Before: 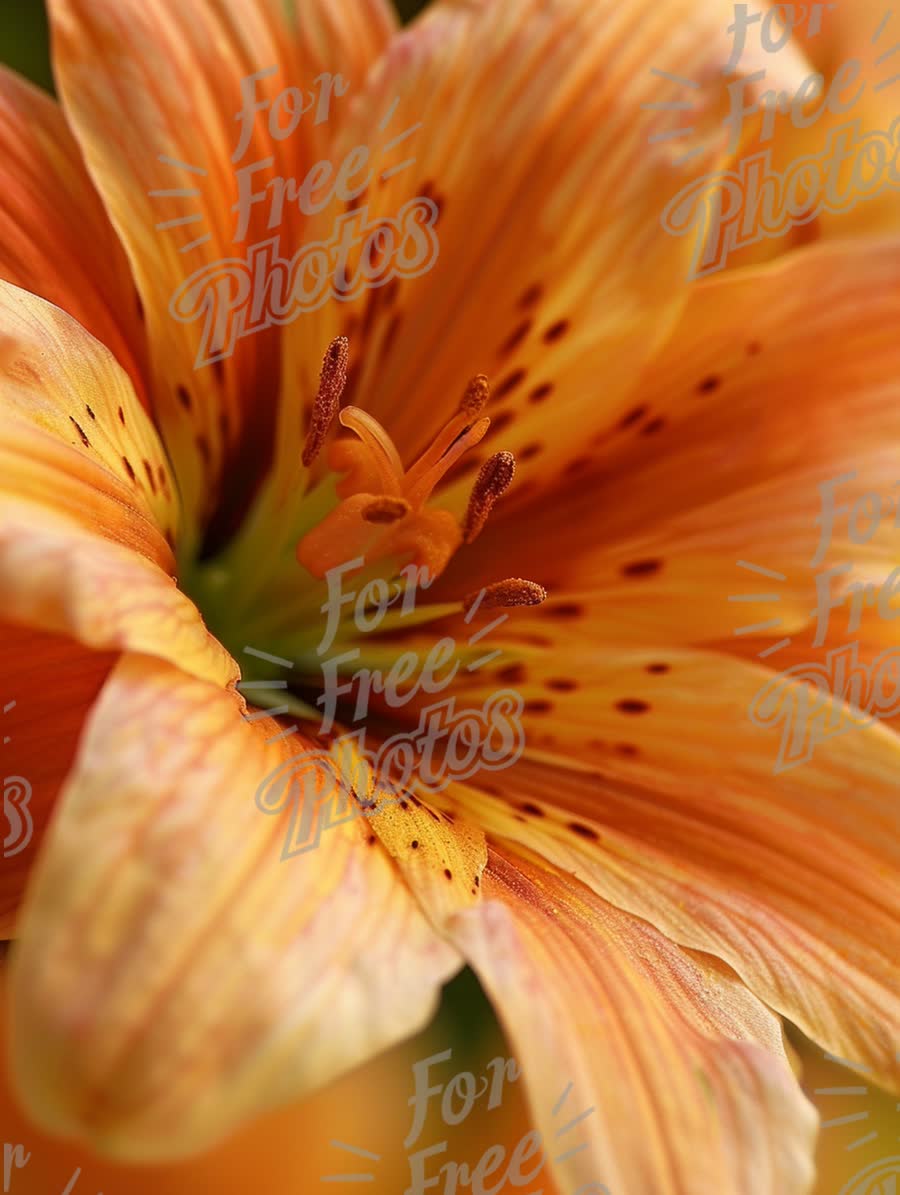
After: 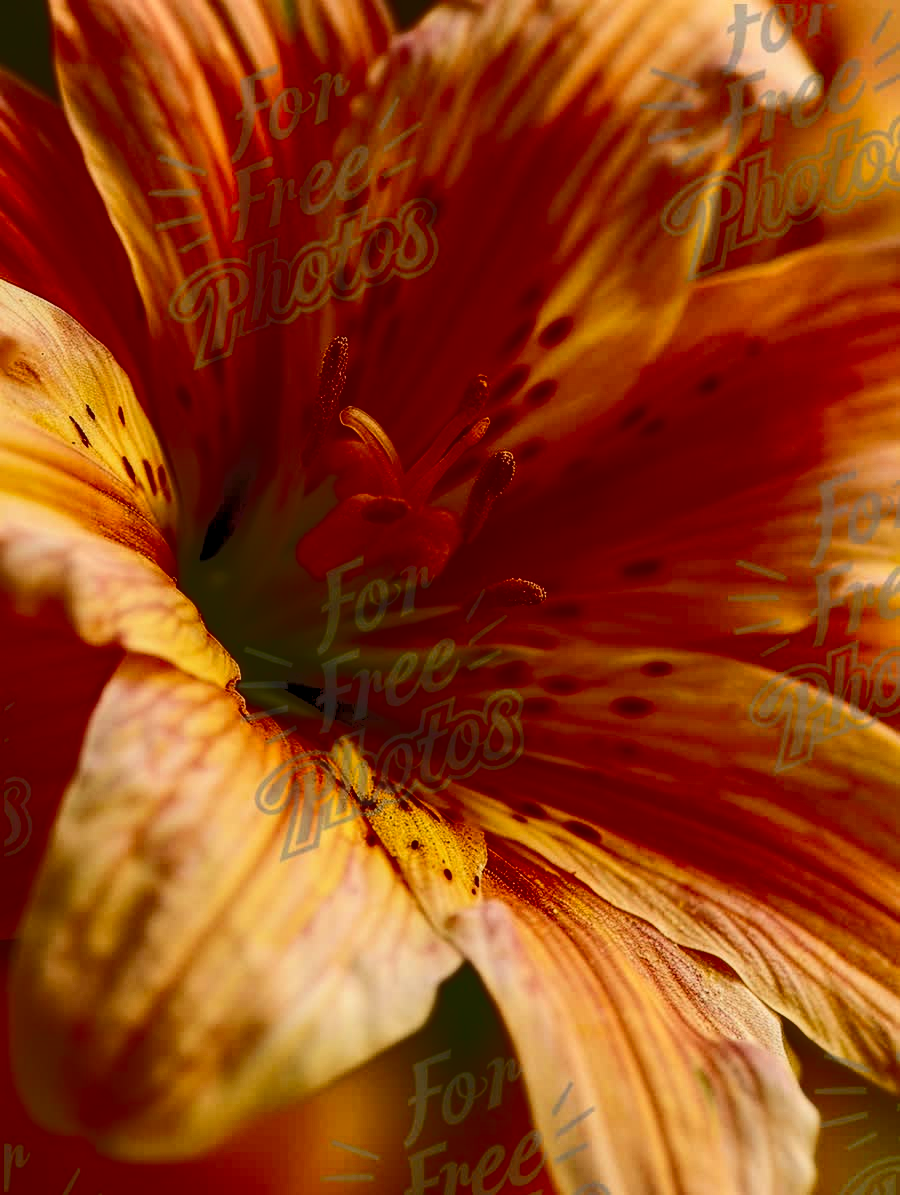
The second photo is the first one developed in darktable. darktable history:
contrast brightness saturation: contrast 0.093, brightness -0.575, saturation 0.172
tone curve: curves: ch0 [(0, 0) (0.003, 0.096) (0.011, 0.097) (0.025, 0.096) (0.044, 0.099) (0.069, 0.109) (0.1, 0.129) (0.136, 0.149) (0.177, 0.176) (0.224, 0.22) (0.277, 0.288) (0.335, 0.385) (0.399, 0.49) (0.468, 0.581) (0.543, 0.661) (0.623, 0.729) (0.709, 0.79) (0.801, 0.849) (0.898, 0.912) (1, 1)], color space Lab, independent channels, preserve colors none
local contrast: on, module defaults
levels: levels [0.018, 0.493, 1]
color zones: curves: ch0 [(0, 0.5) (0.143, 0.5) (0.286, 0.5) (0.429, 0.495) (0.571, 0.437) (0.714, 0.44) (0.857, 0.496) (1, 0.5)]
